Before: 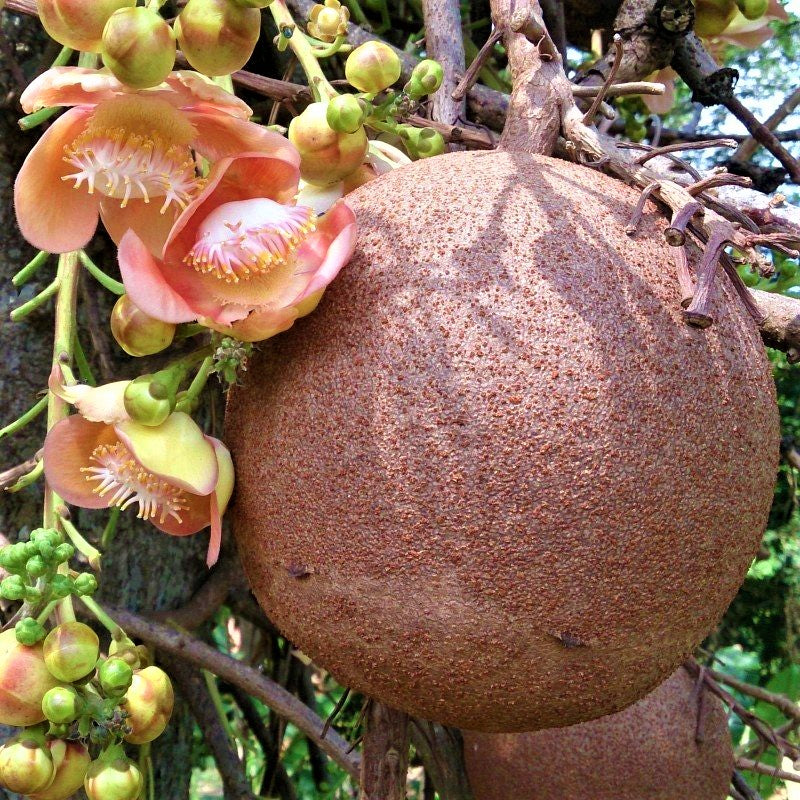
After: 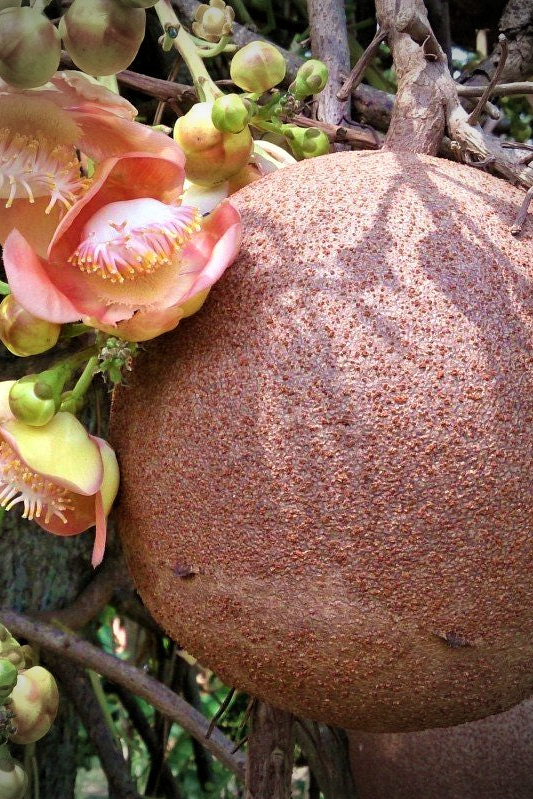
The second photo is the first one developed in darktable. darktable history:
crop and rotate: left 14.385%, right 18.948%
vignetting: fall-off start 75%, brightness -0.692, width/height ratio 1.084
